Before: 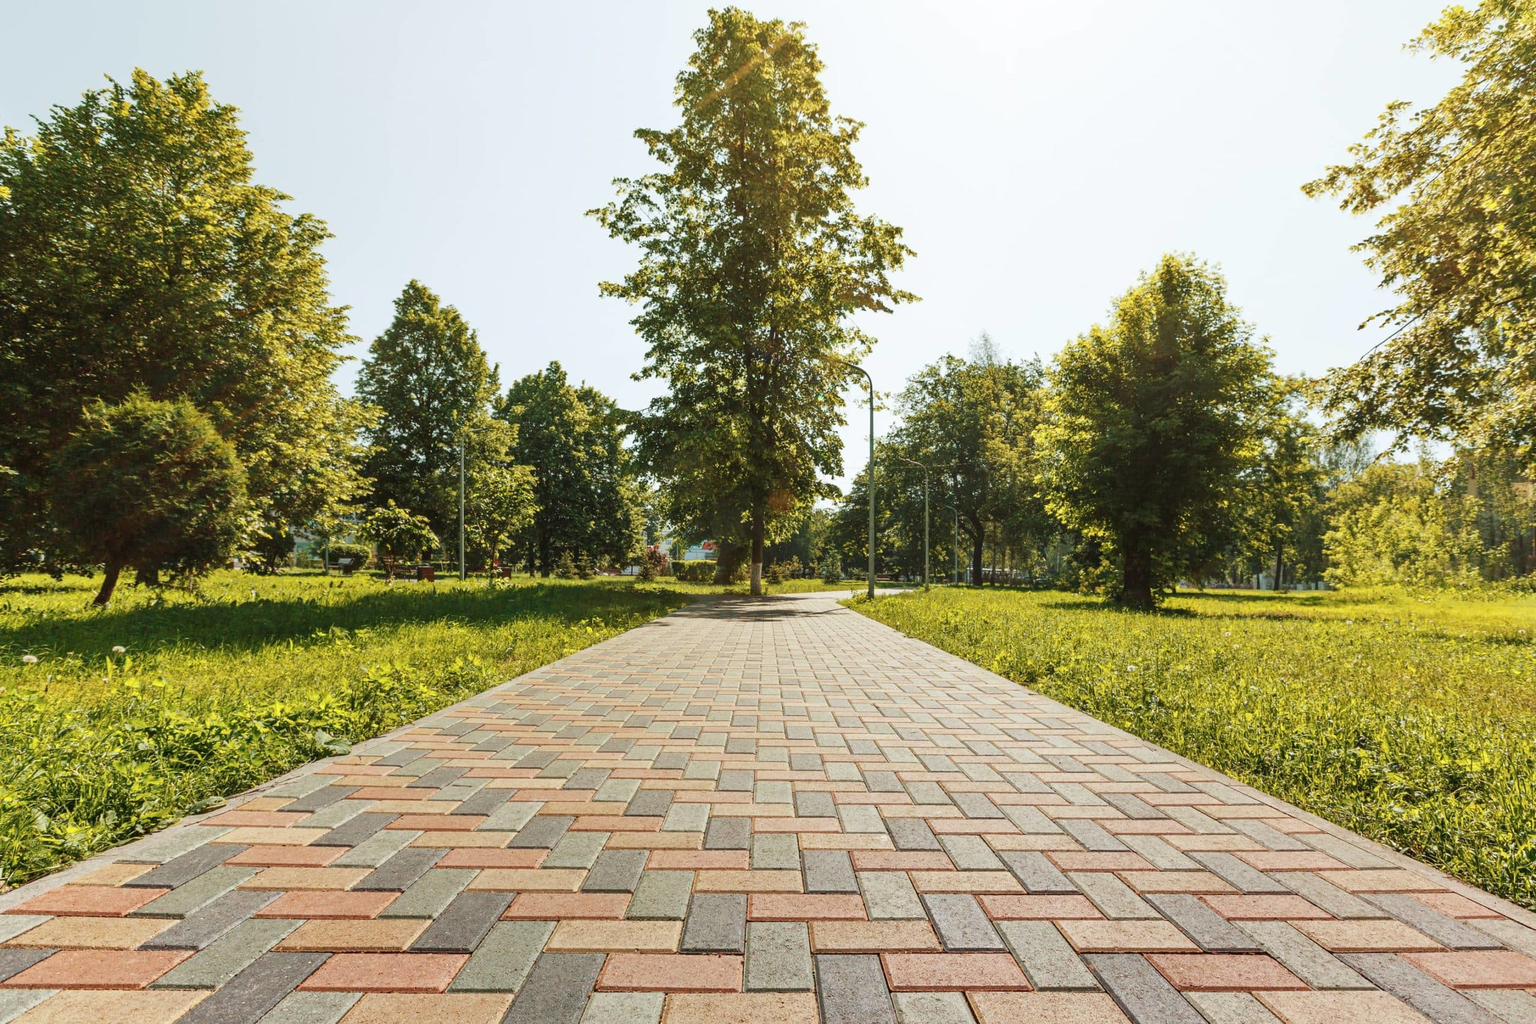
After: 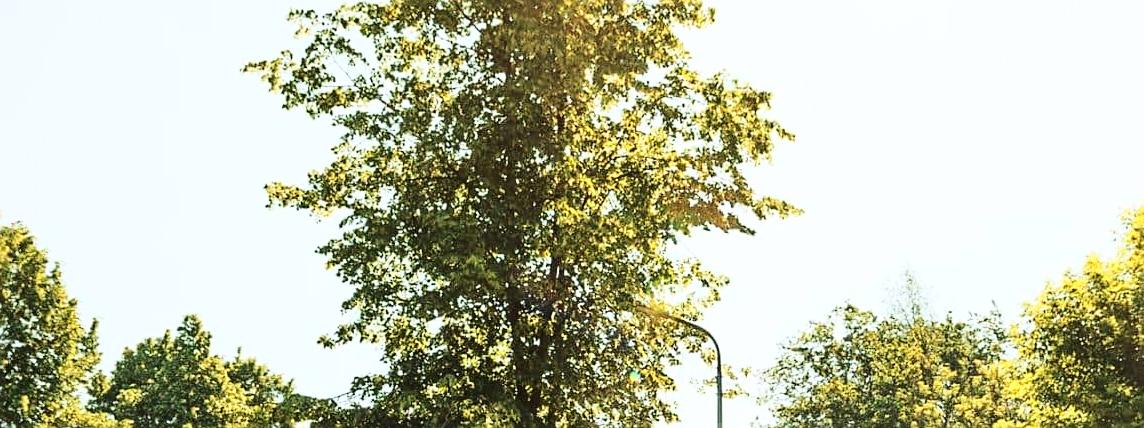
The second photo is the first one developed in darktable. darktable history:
sharpen: on, module defaults
crop: left 28.64%, top 16.832%, right 26.637%, bottom 58.055%
base curve: curves: ch0 [(0, 0) (0.028, 0.03) (0.121, 0.232) (0.46, 0.748) (0.859, 0.968) (1, 1)]
